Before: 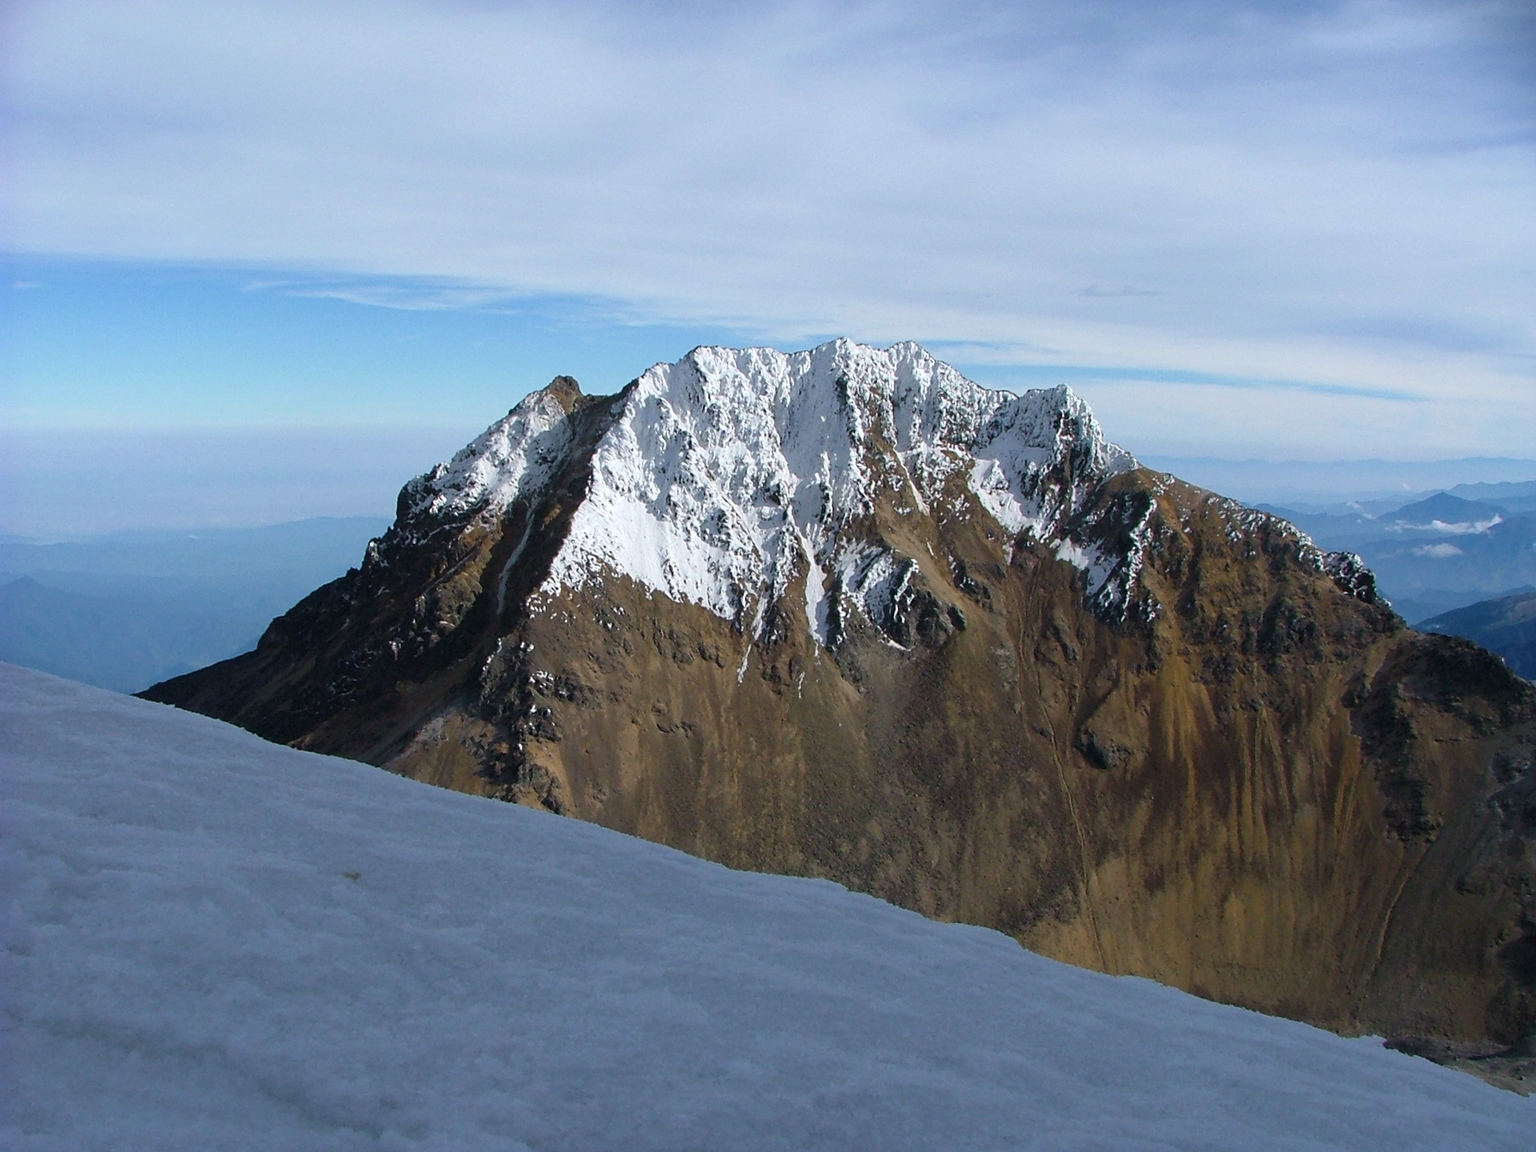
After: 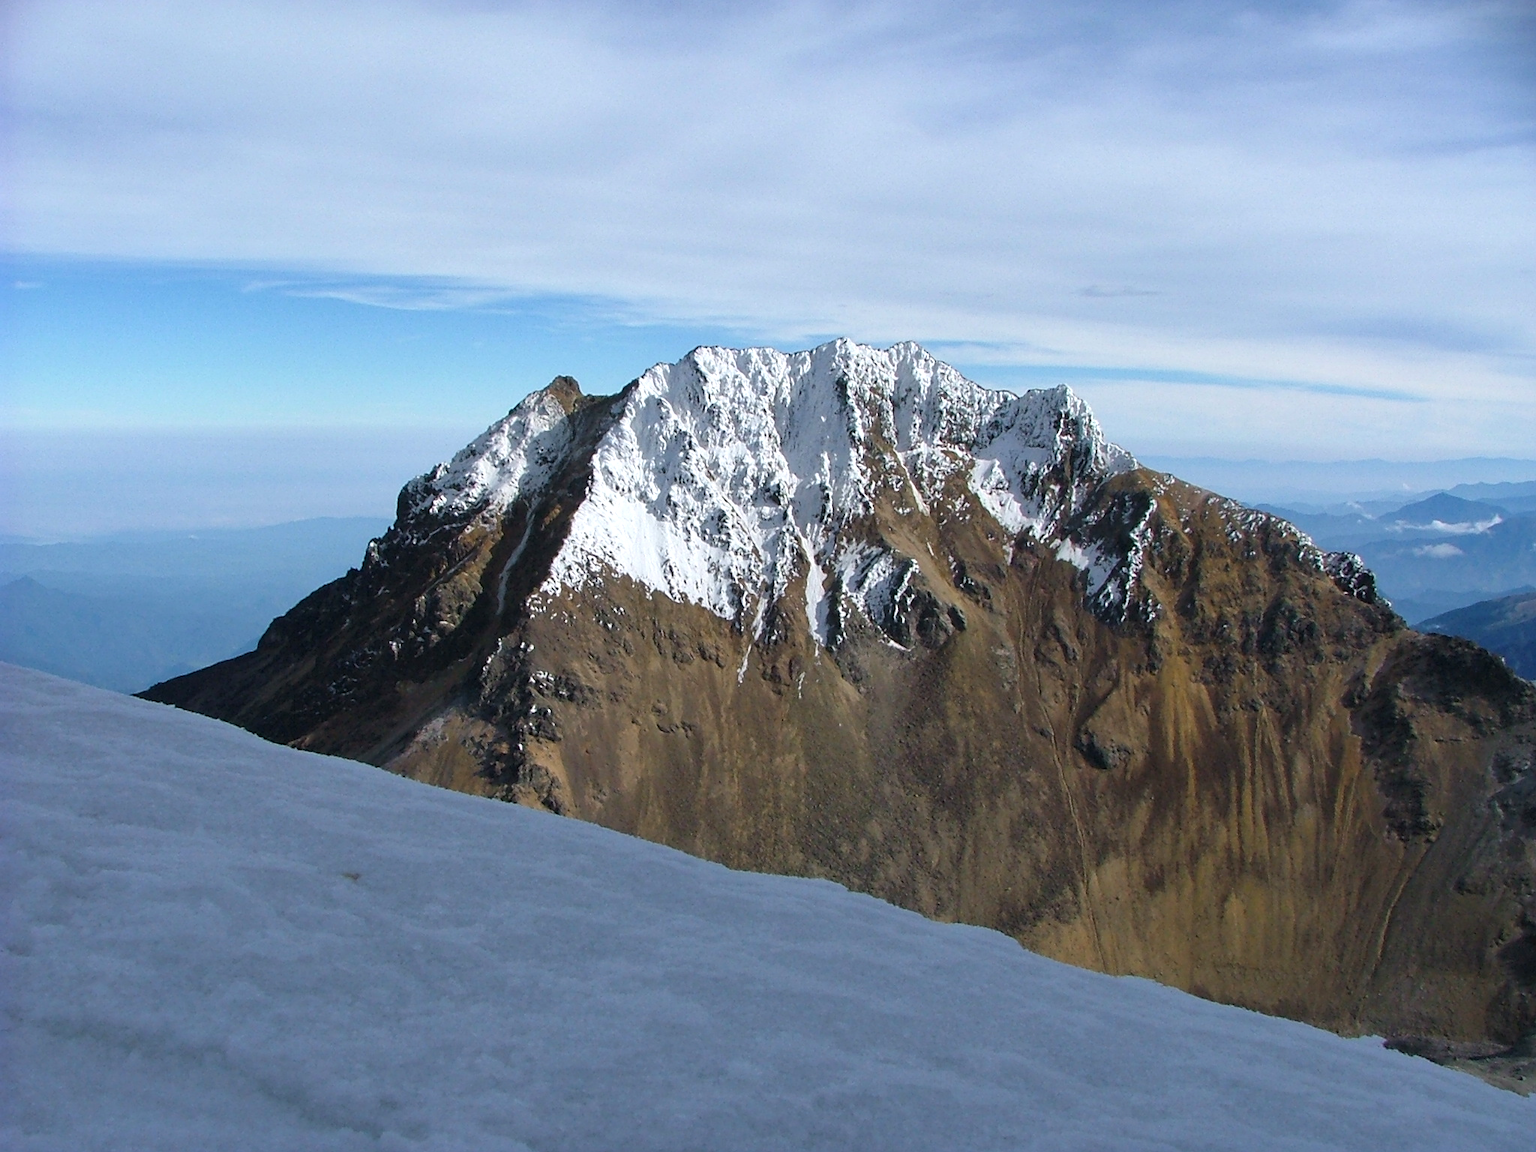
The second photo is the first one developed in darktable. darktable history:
exposure: exposure 0.201 EV, compensate highlight preservation false
shadows and highlights: shadows 36.24, highlights -28, soften with gaussian
